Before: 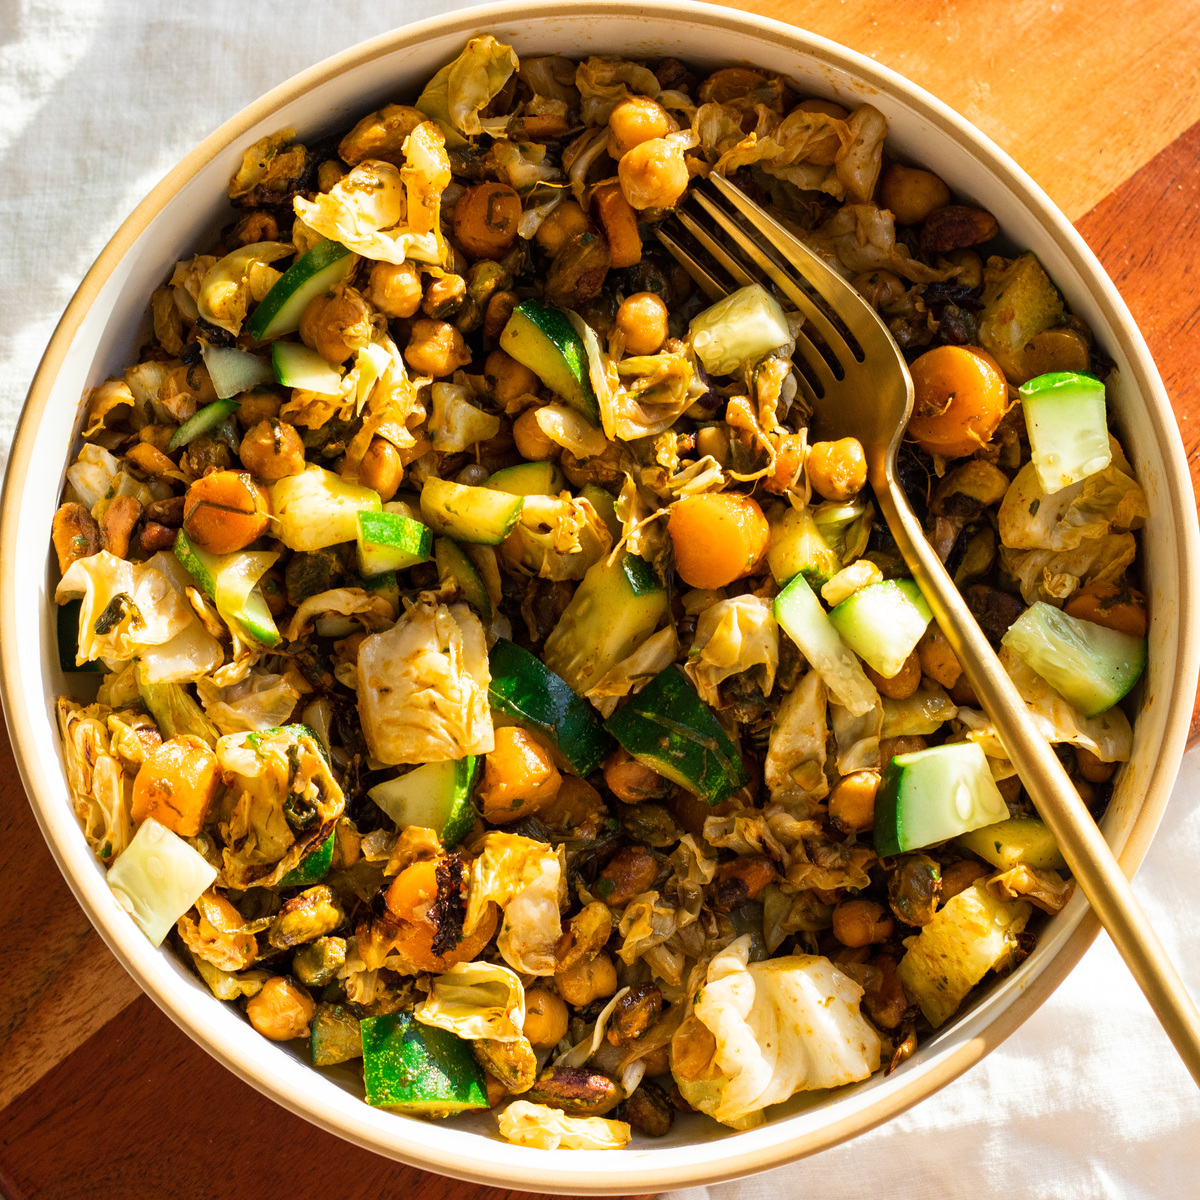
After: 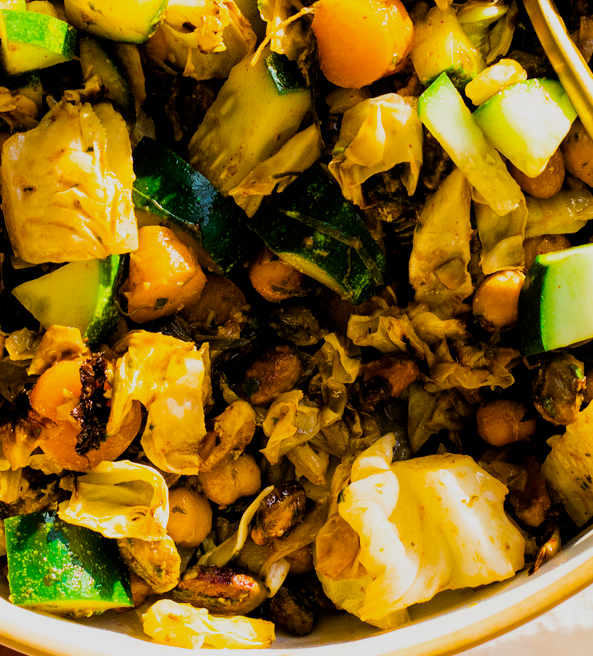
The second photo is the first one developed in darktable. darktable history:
filmic rgb: black relative exposure -5 EV, hardness 2.88, contrast 1.2
color balance rgb: linear chroma grading › global chroma 15%, perceptual saturation grading › global saturation 30%
crop: left 29.672%, top 41.786%, right 20.851%, bottom 3.487%
